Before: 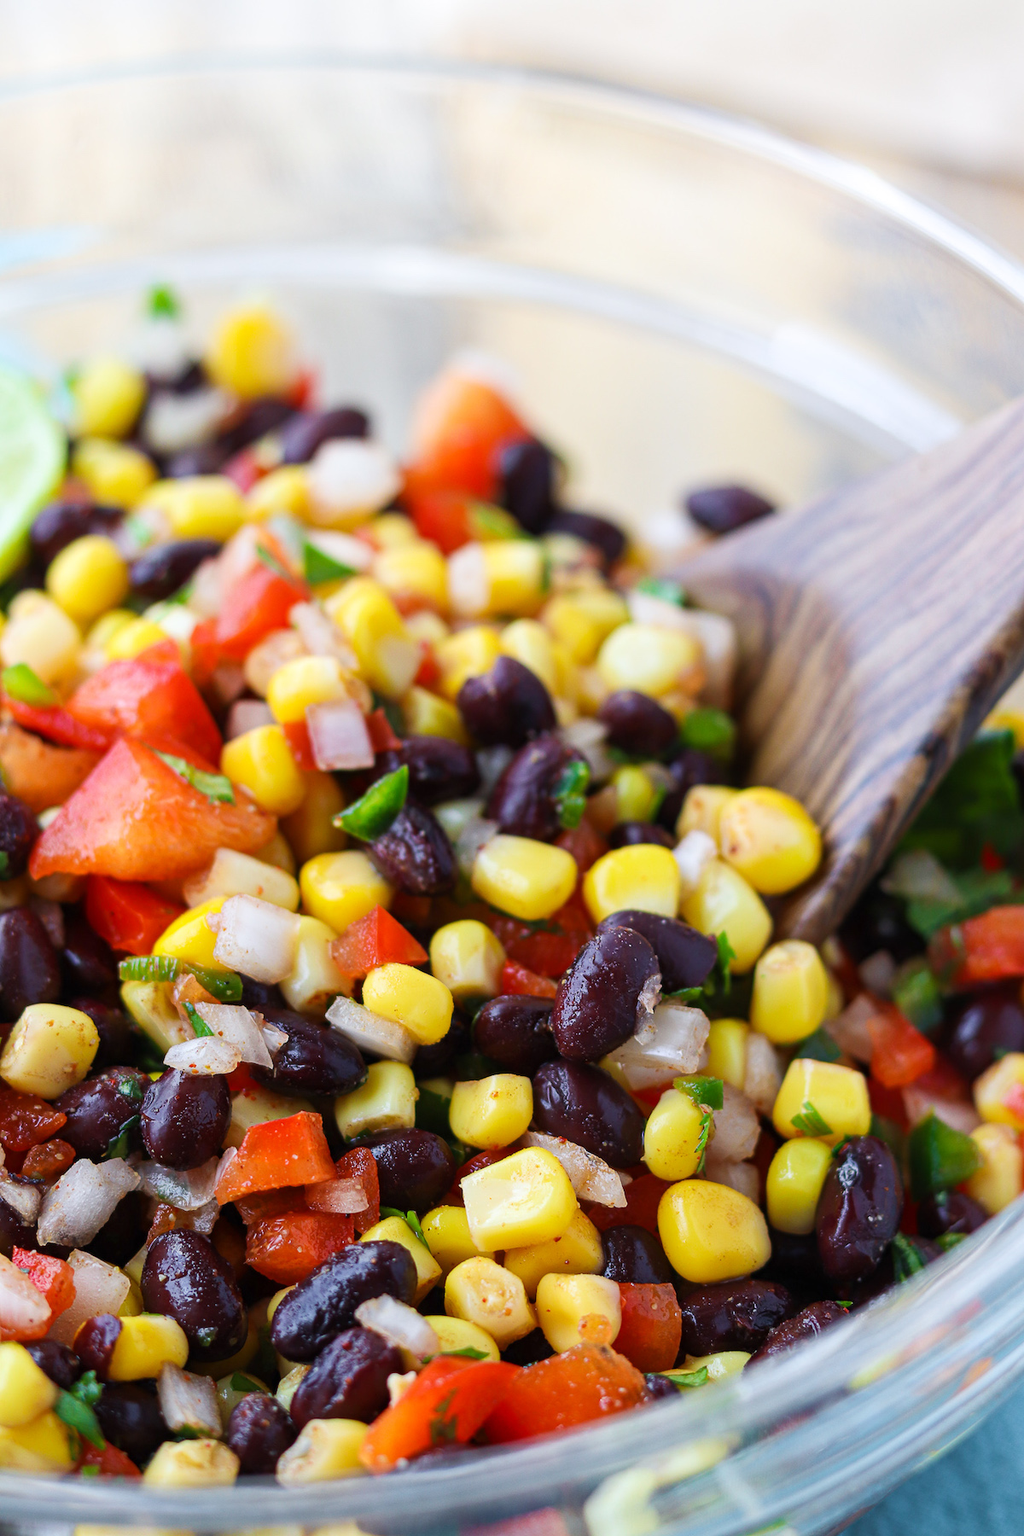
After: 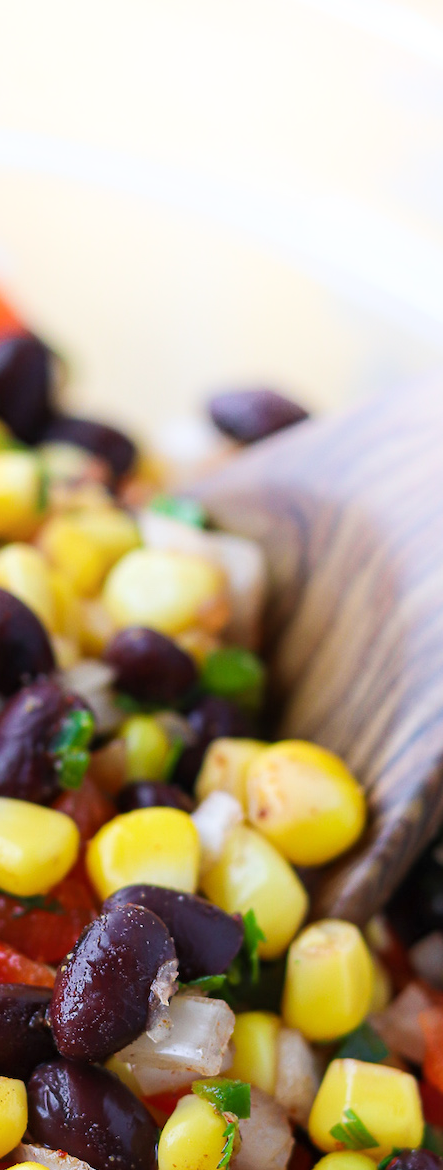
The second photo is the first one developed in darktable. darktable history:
crop and rotate: left 49.752%, top 10.137%, right 13.266%, bottom 24.82%
shadows and highlights: highlights 70.85, soften with gaussian
